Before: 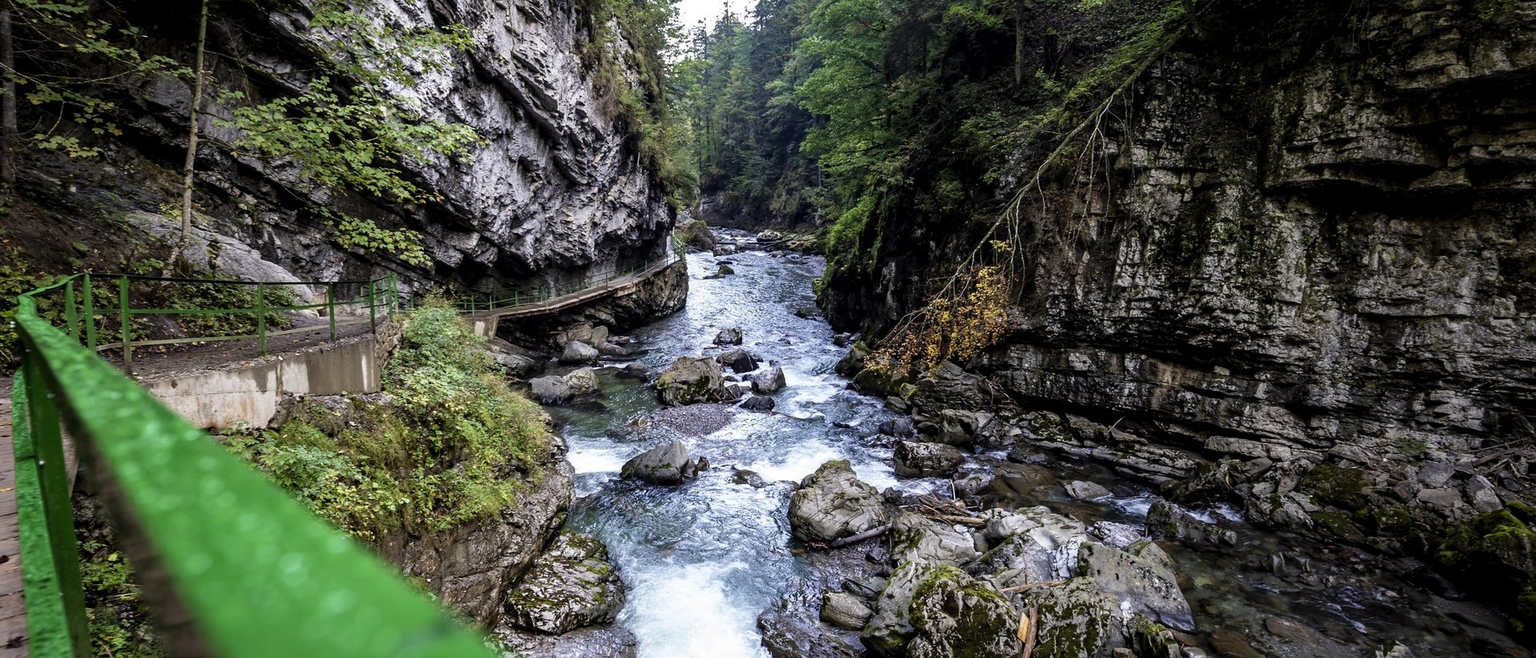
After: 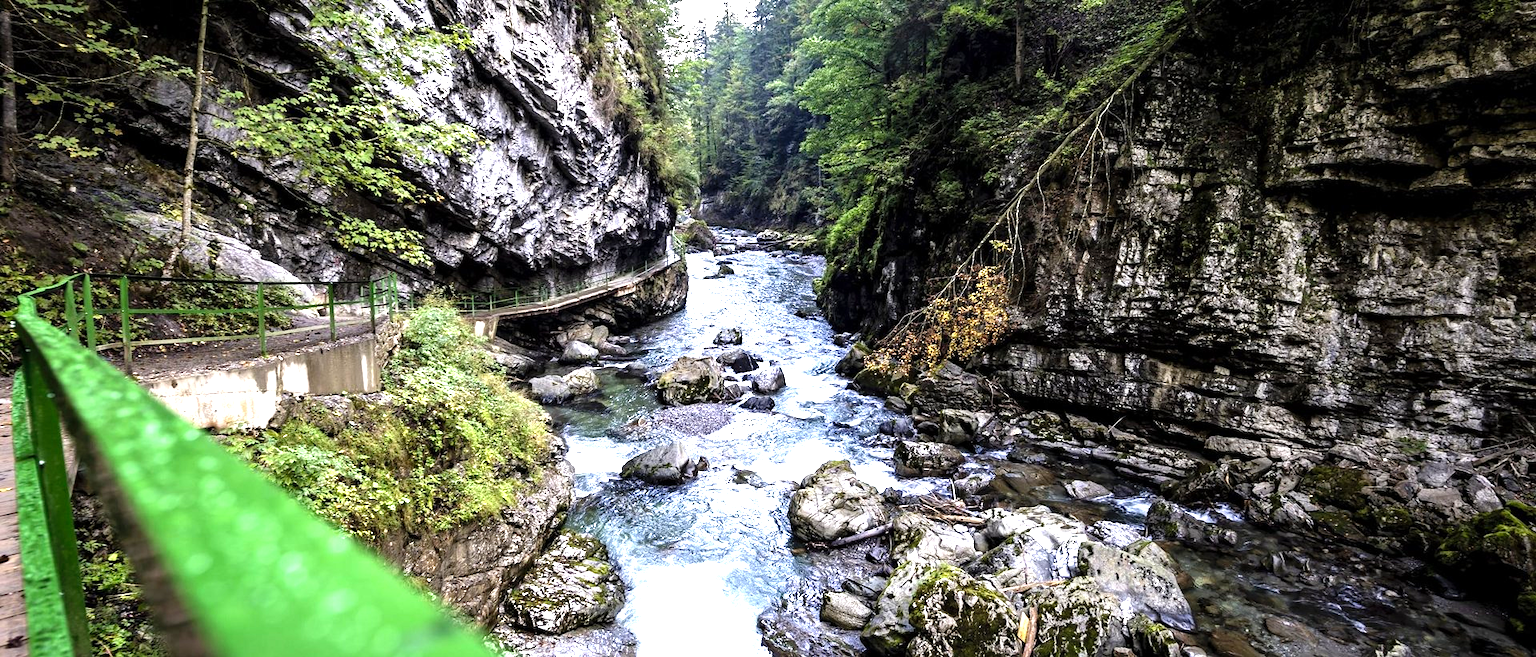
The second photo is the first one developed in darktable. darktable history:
levels: levels [0, 0.352, 0.703]
